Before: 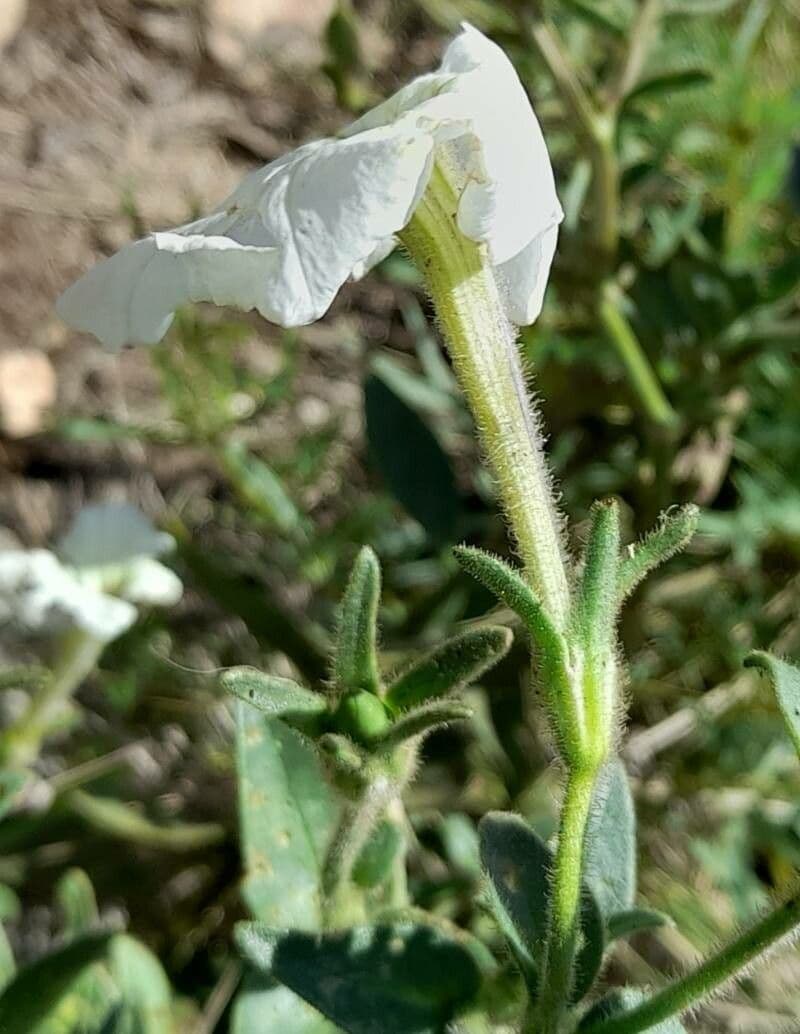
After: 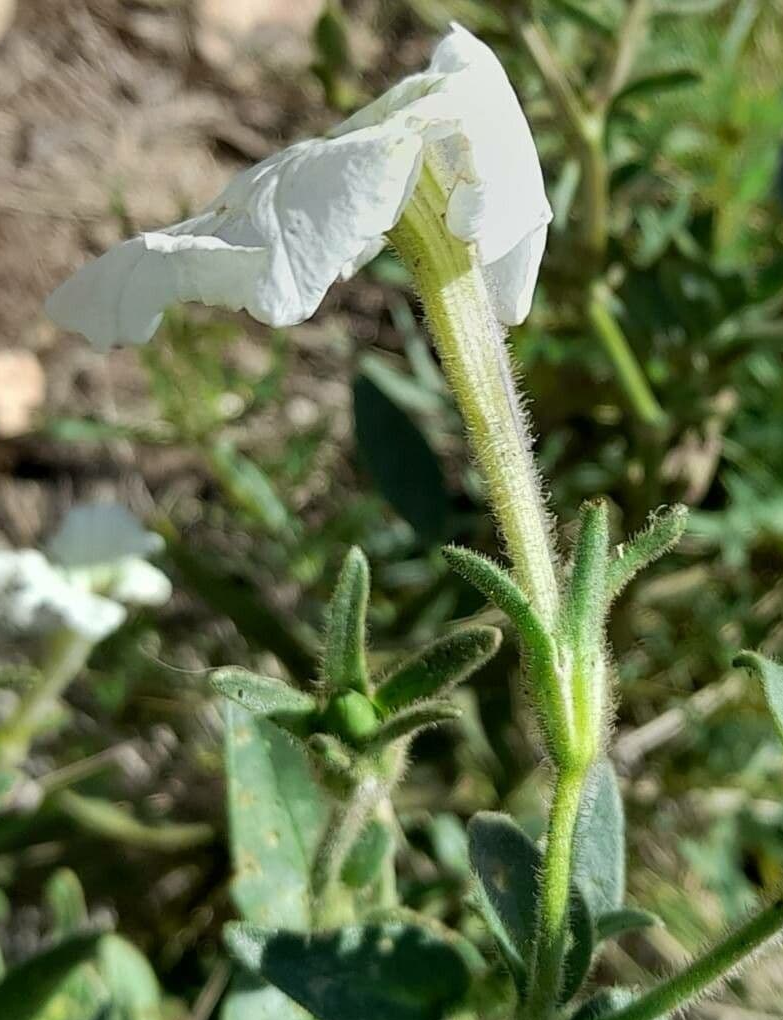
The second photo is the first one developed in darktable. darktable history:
crop and rotate: left 1.461%, right 0.601%, bottom 1.276%
